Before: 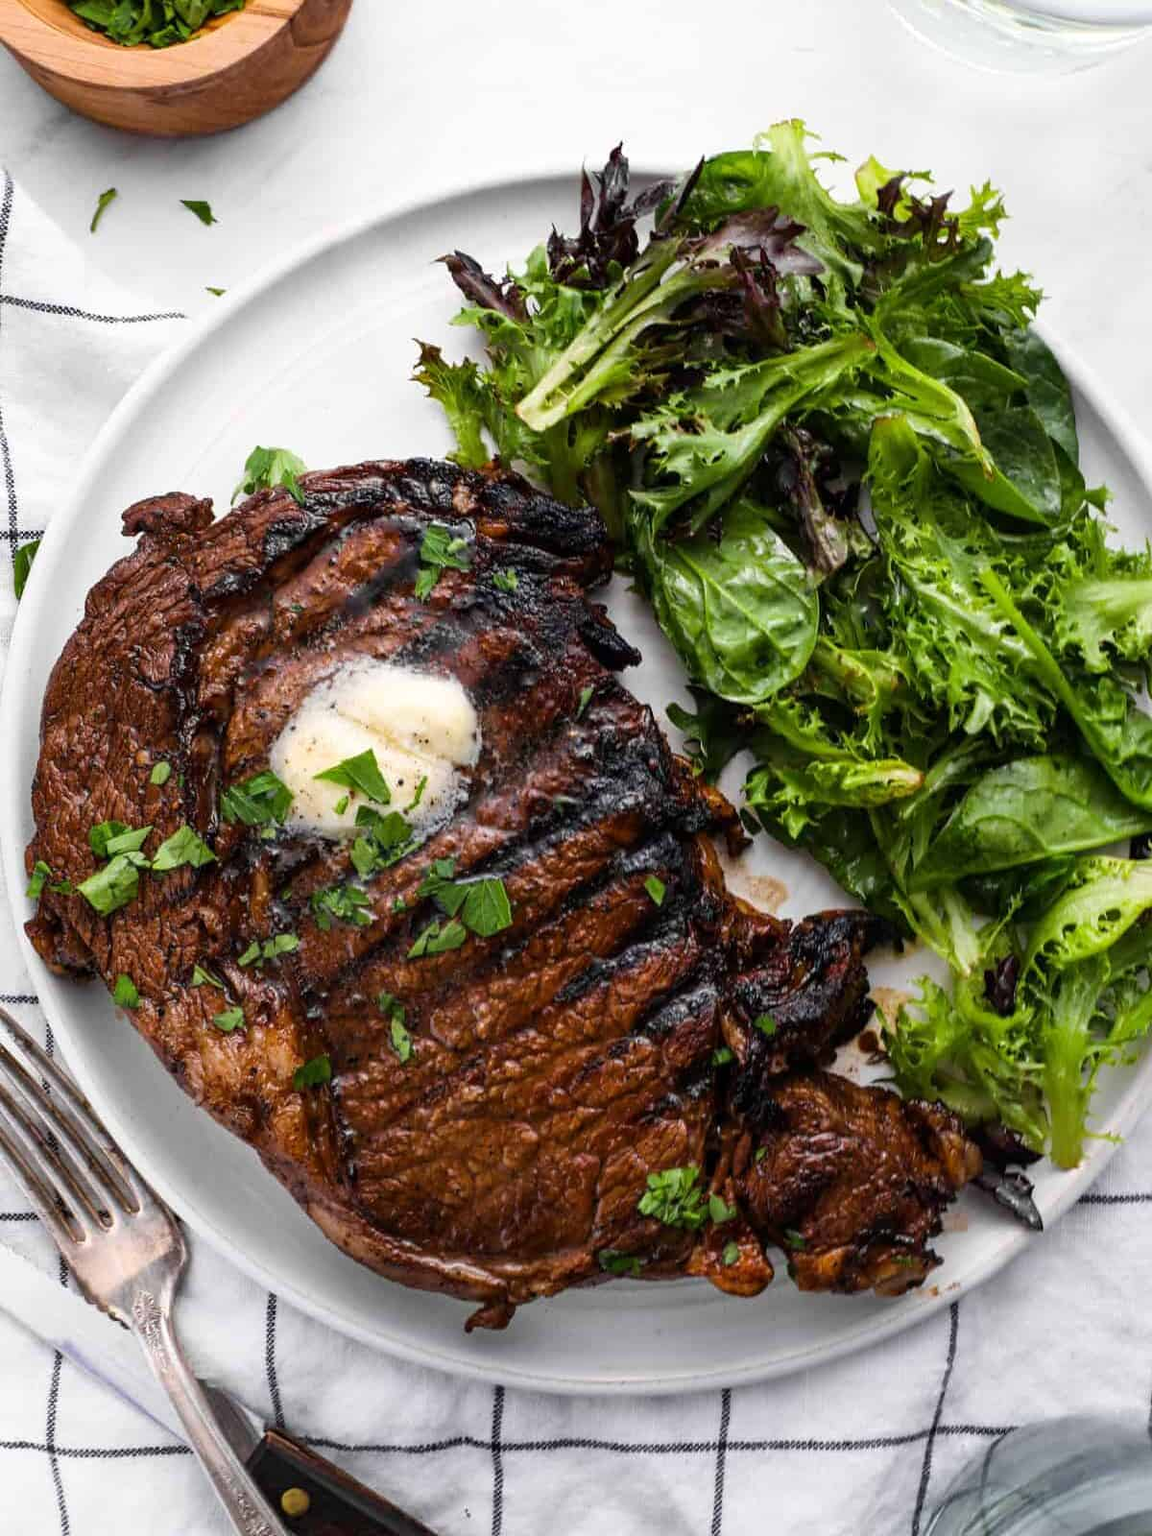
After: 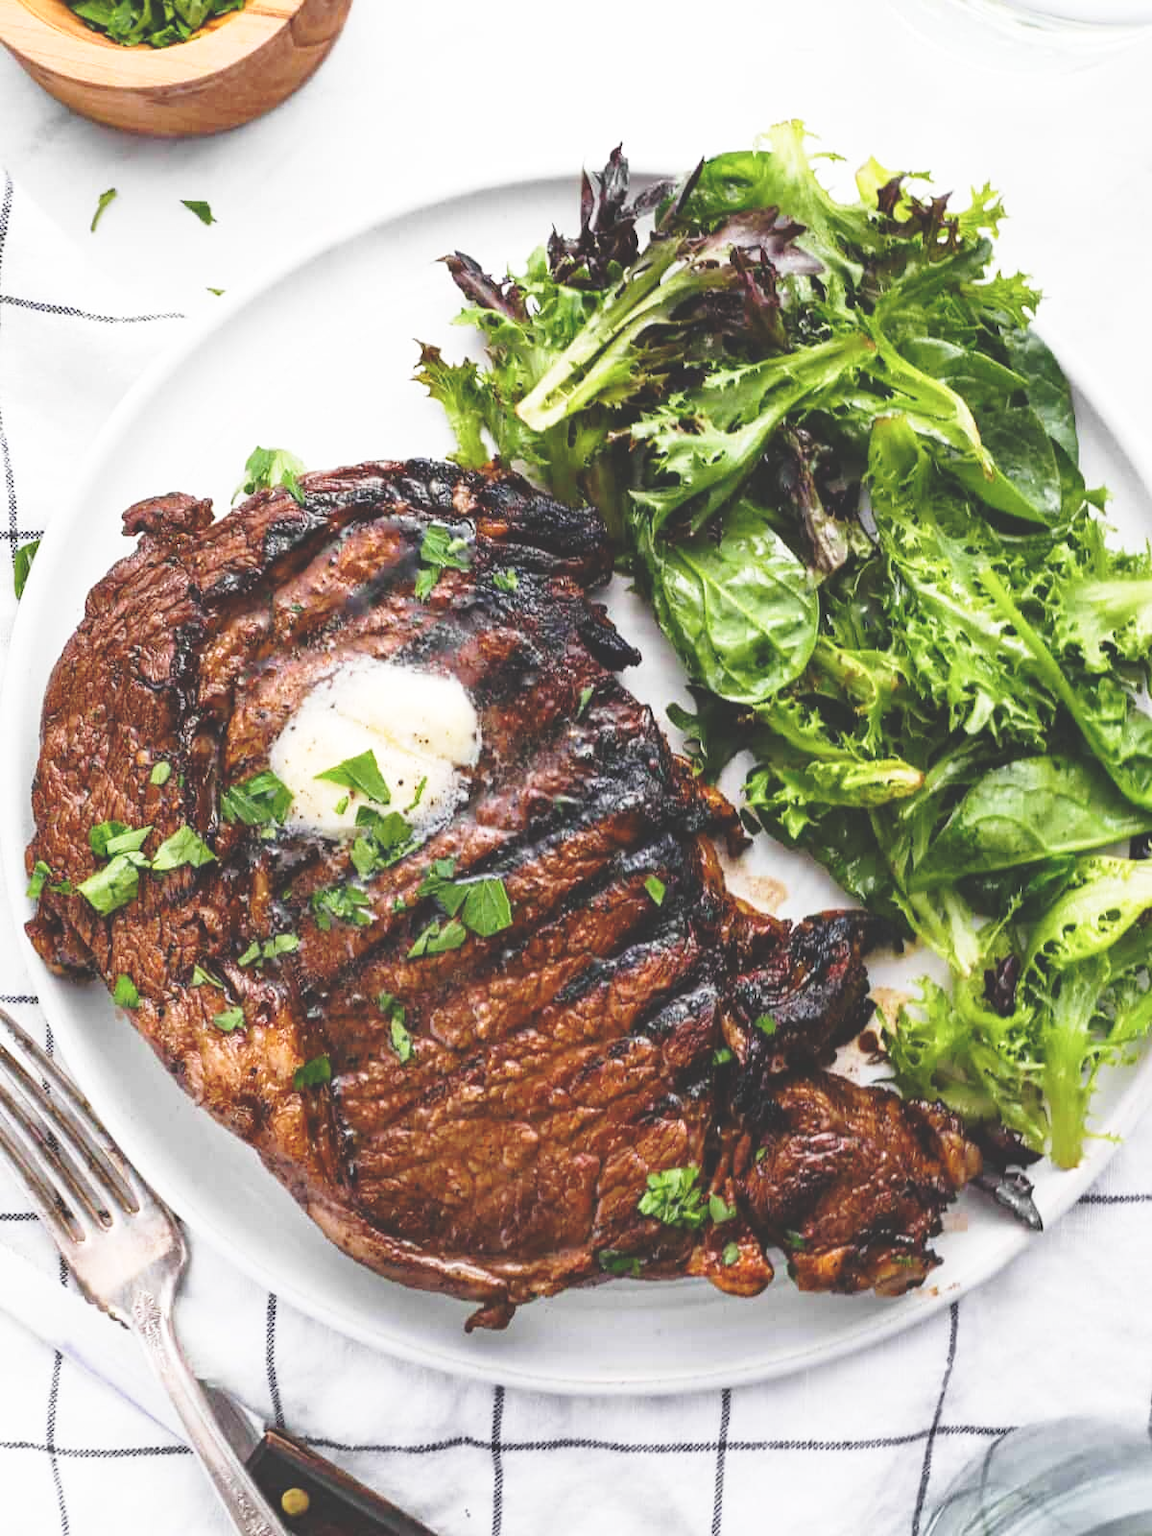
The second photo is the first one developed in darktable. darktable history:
exposure: black level correction -0.03, compensate highlight preservation false
base curve: curves: ch0 [(0, 0) (0.028, 0.03) (0.121, 0.232) (0.46, 0.748) (0.859, 0.968) (1, 1)], preserve colors none
white balance: red 1, blue 1
